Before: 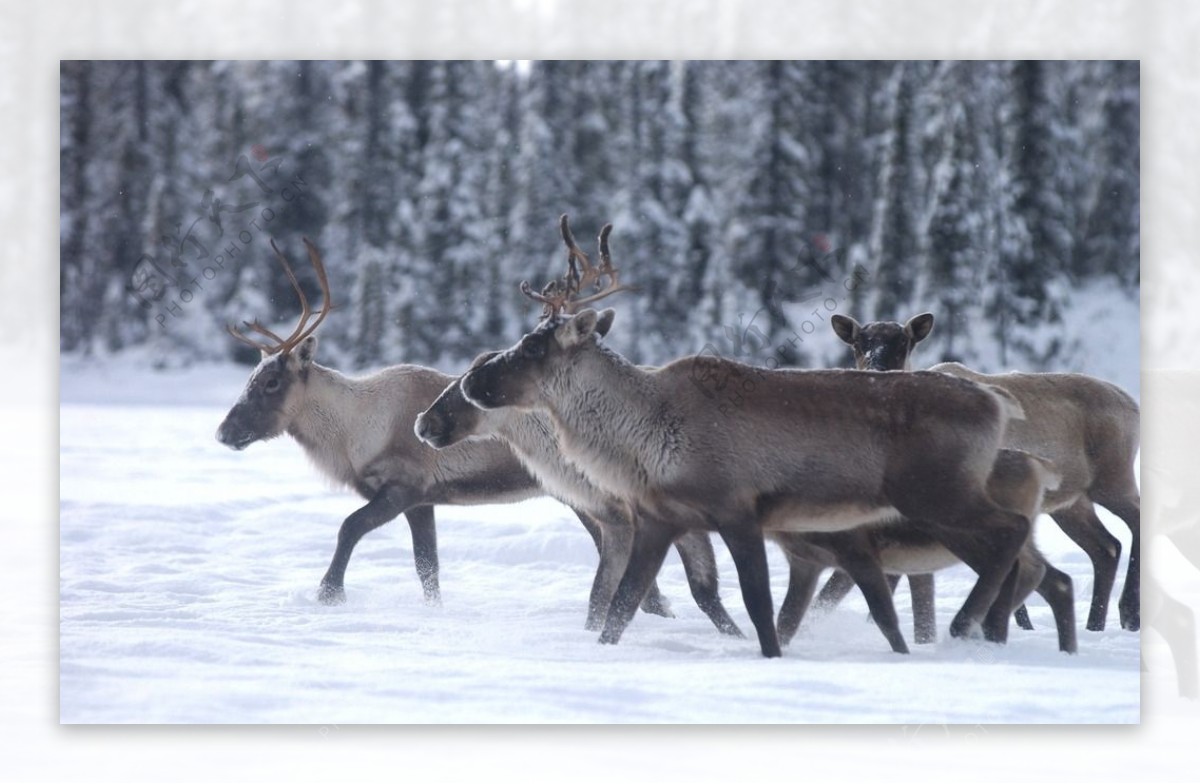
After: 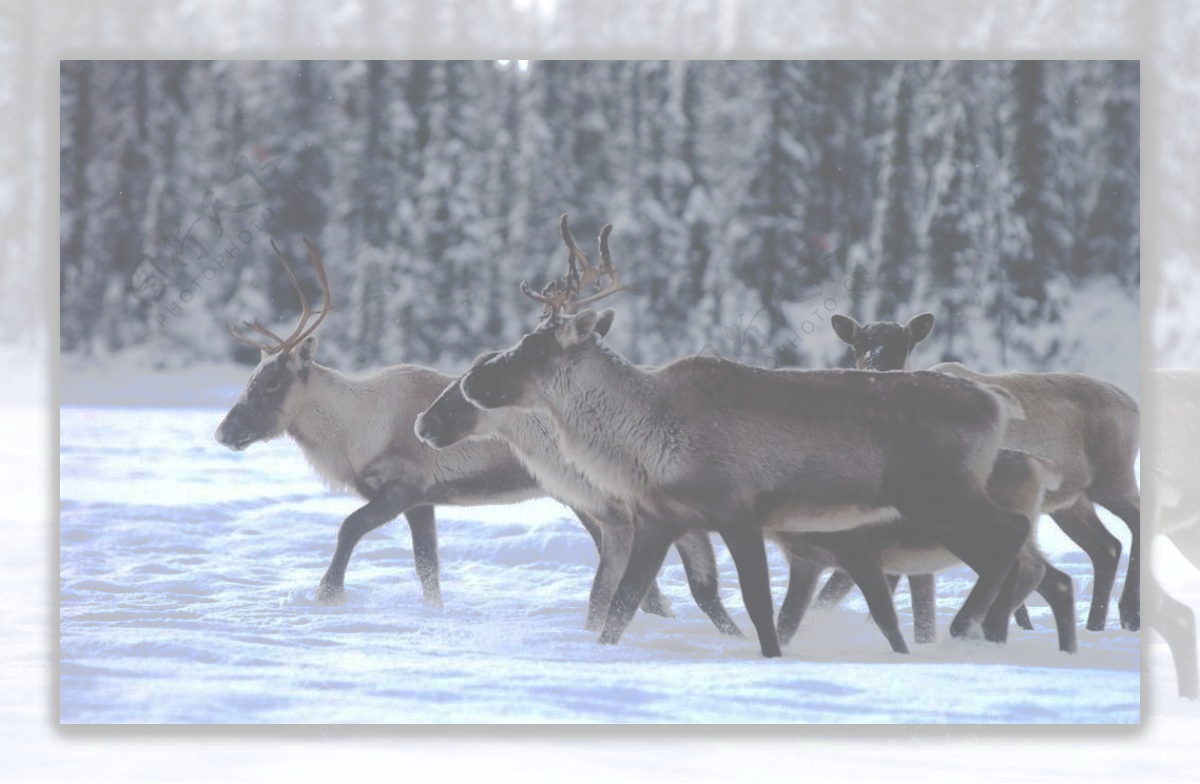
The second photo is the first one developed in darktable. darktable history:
bloom: size 3%, threshold 100%, strength 0%
tone curve: curves: ch0 [(0, 0) (0.003, 0.439) (0.011, 0.439) (0.025, 0.439) (0.044, 0.439) (0.069, 0.439) (0.1, 0.439) (0.136, 0.44) (0.177, 0.444) (0.224, 0.45) (0.277, 0.462) (0.335, 0.487) (0.399, 0.528) (0.468, 0.577) (0.543, 0.621) (0.623, 0.669) (0.709, 0.715) (0.801, 0.764) (0.898, 0.804) (1, 1)], preserve colors none
